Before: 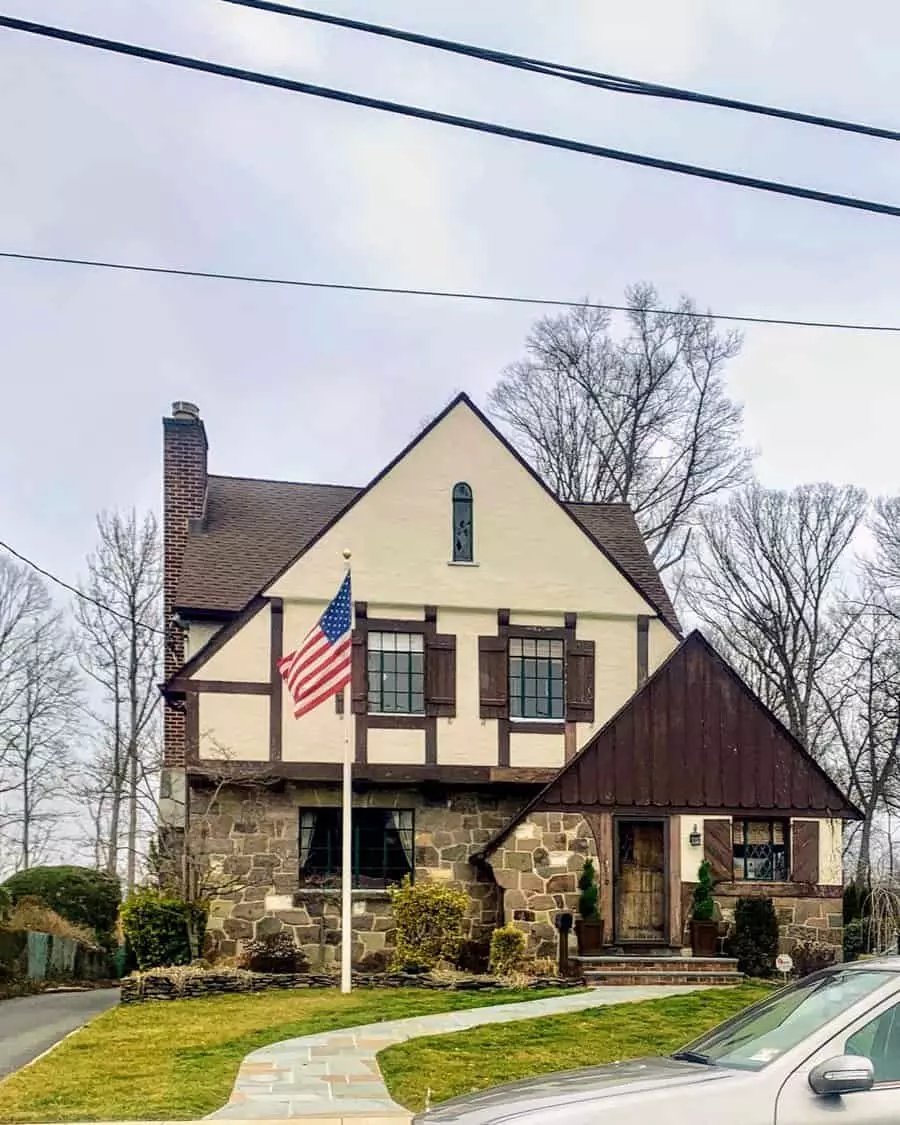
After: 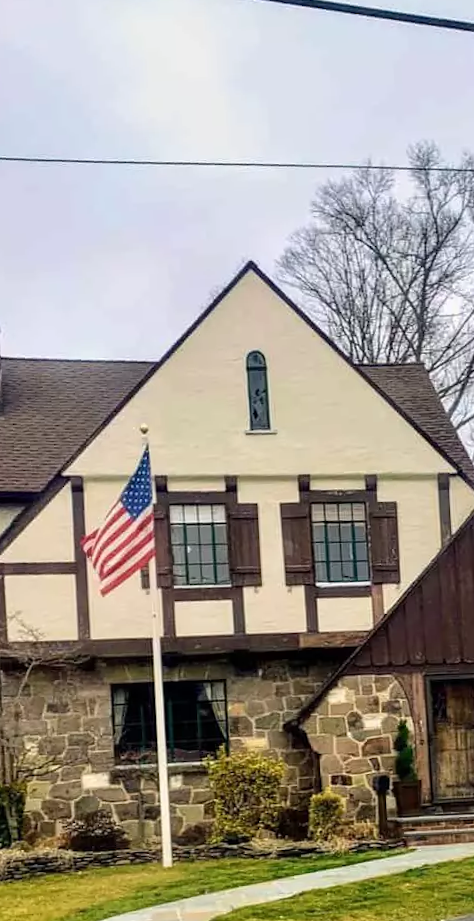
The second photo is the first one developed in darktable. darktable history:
crop and rotate: angle 0.02°, left 24.353%, top 13.219%, right 26.156%, bottom 8.224%
rotate and perspective: rotation -3.18°, automatic cropping off
